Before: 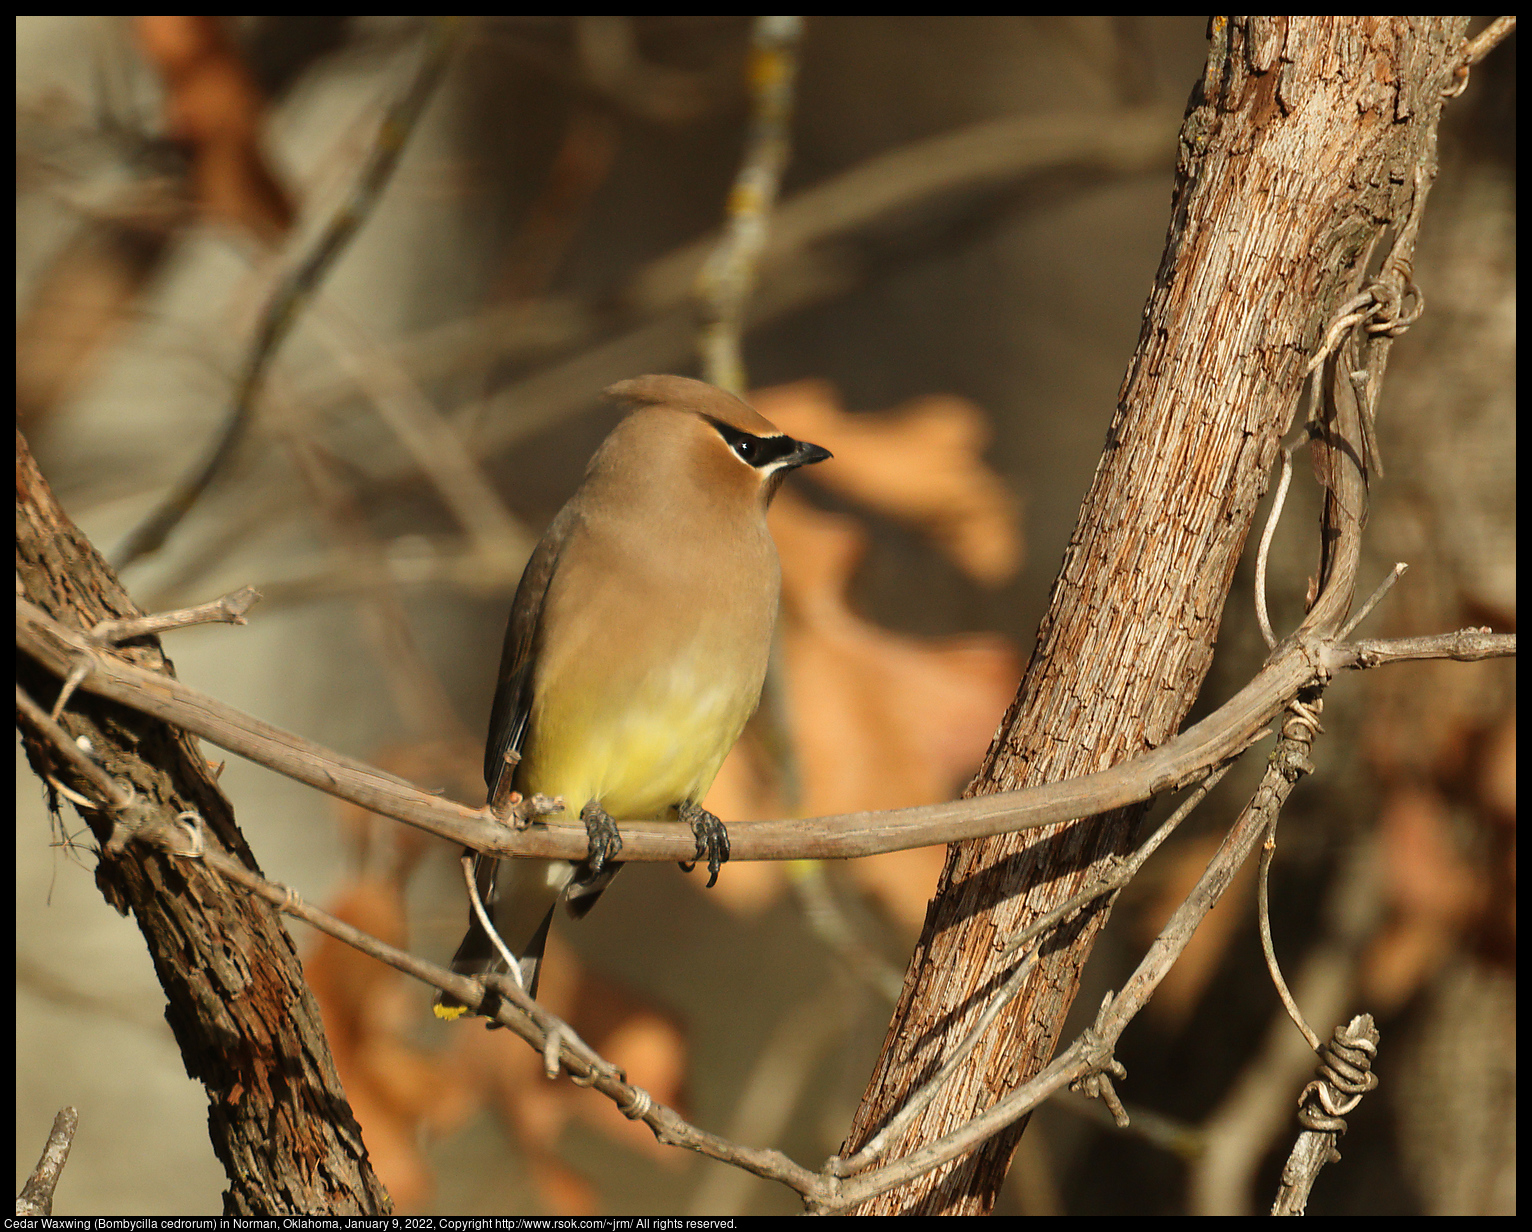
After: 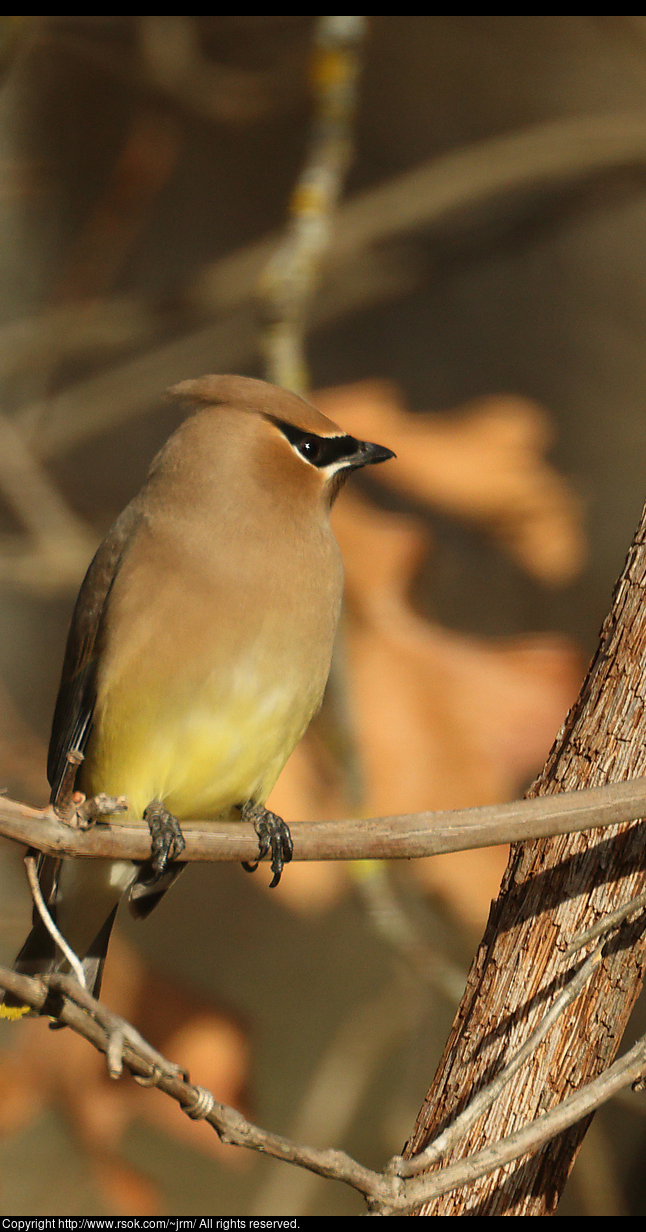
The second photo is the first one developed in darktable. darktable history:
exposure: exposure -0.048 EV, compensate highlight preservation false
crop: left 28.583%, right 29.231%
